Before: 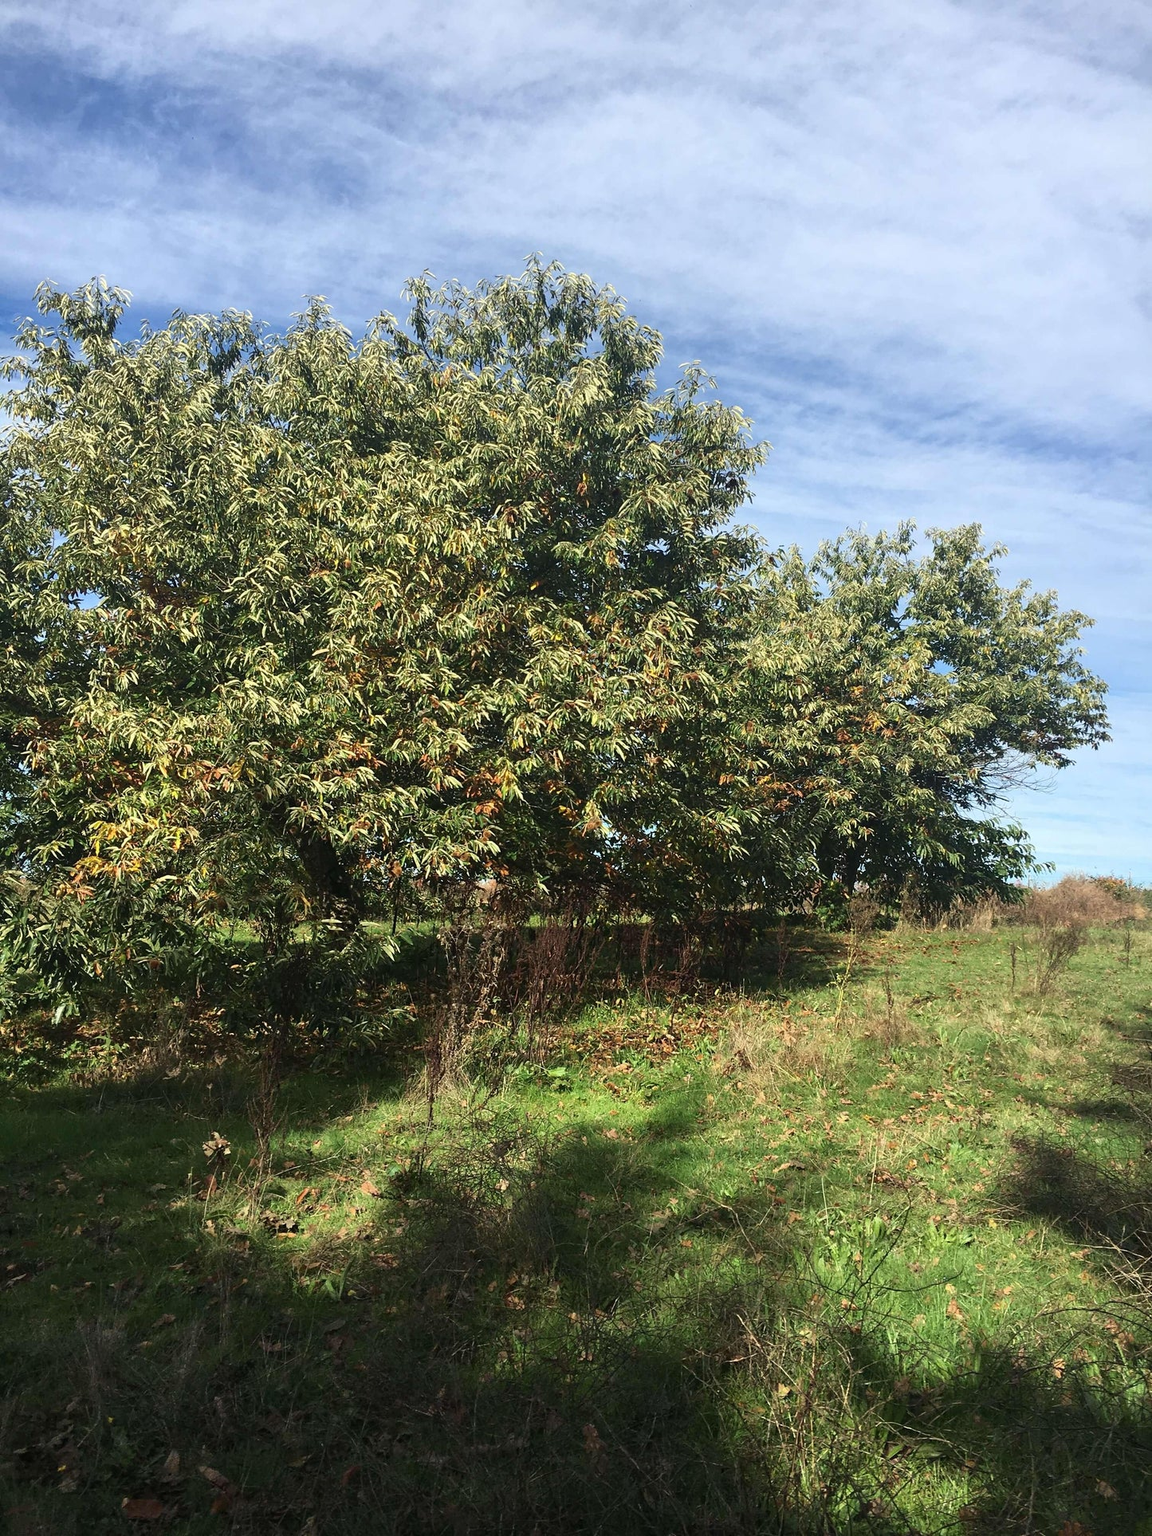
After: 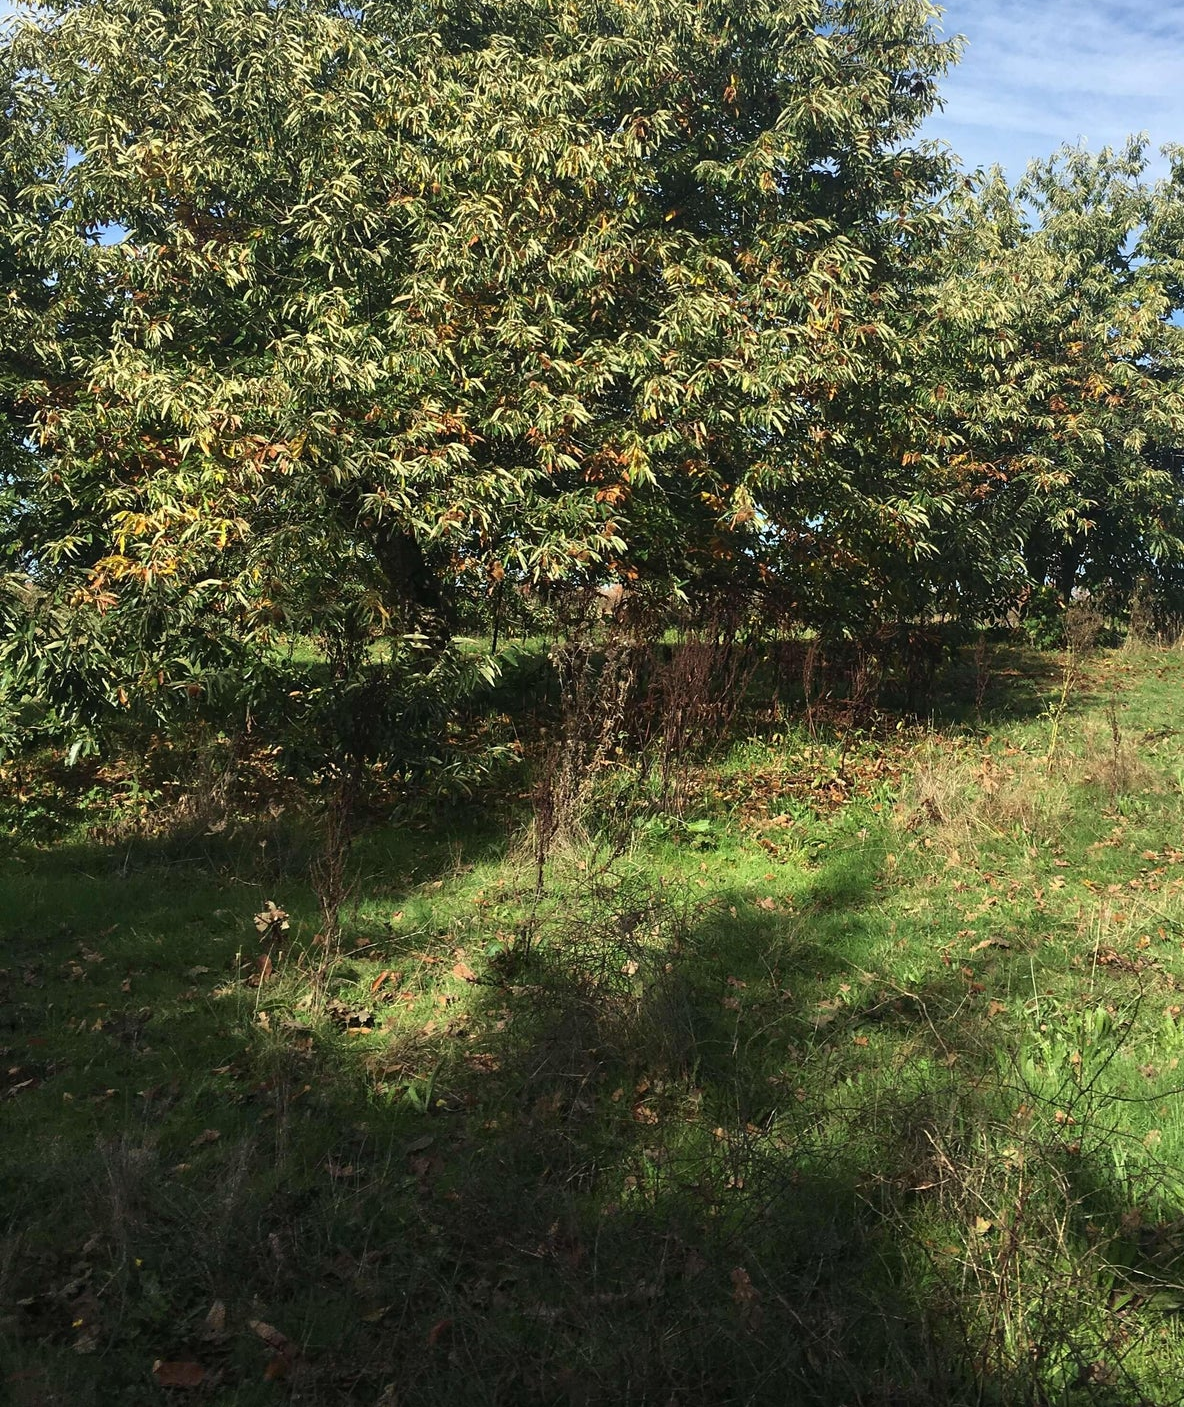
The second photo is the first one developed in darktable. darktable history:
crop: top 26.981%, right 18.026%
